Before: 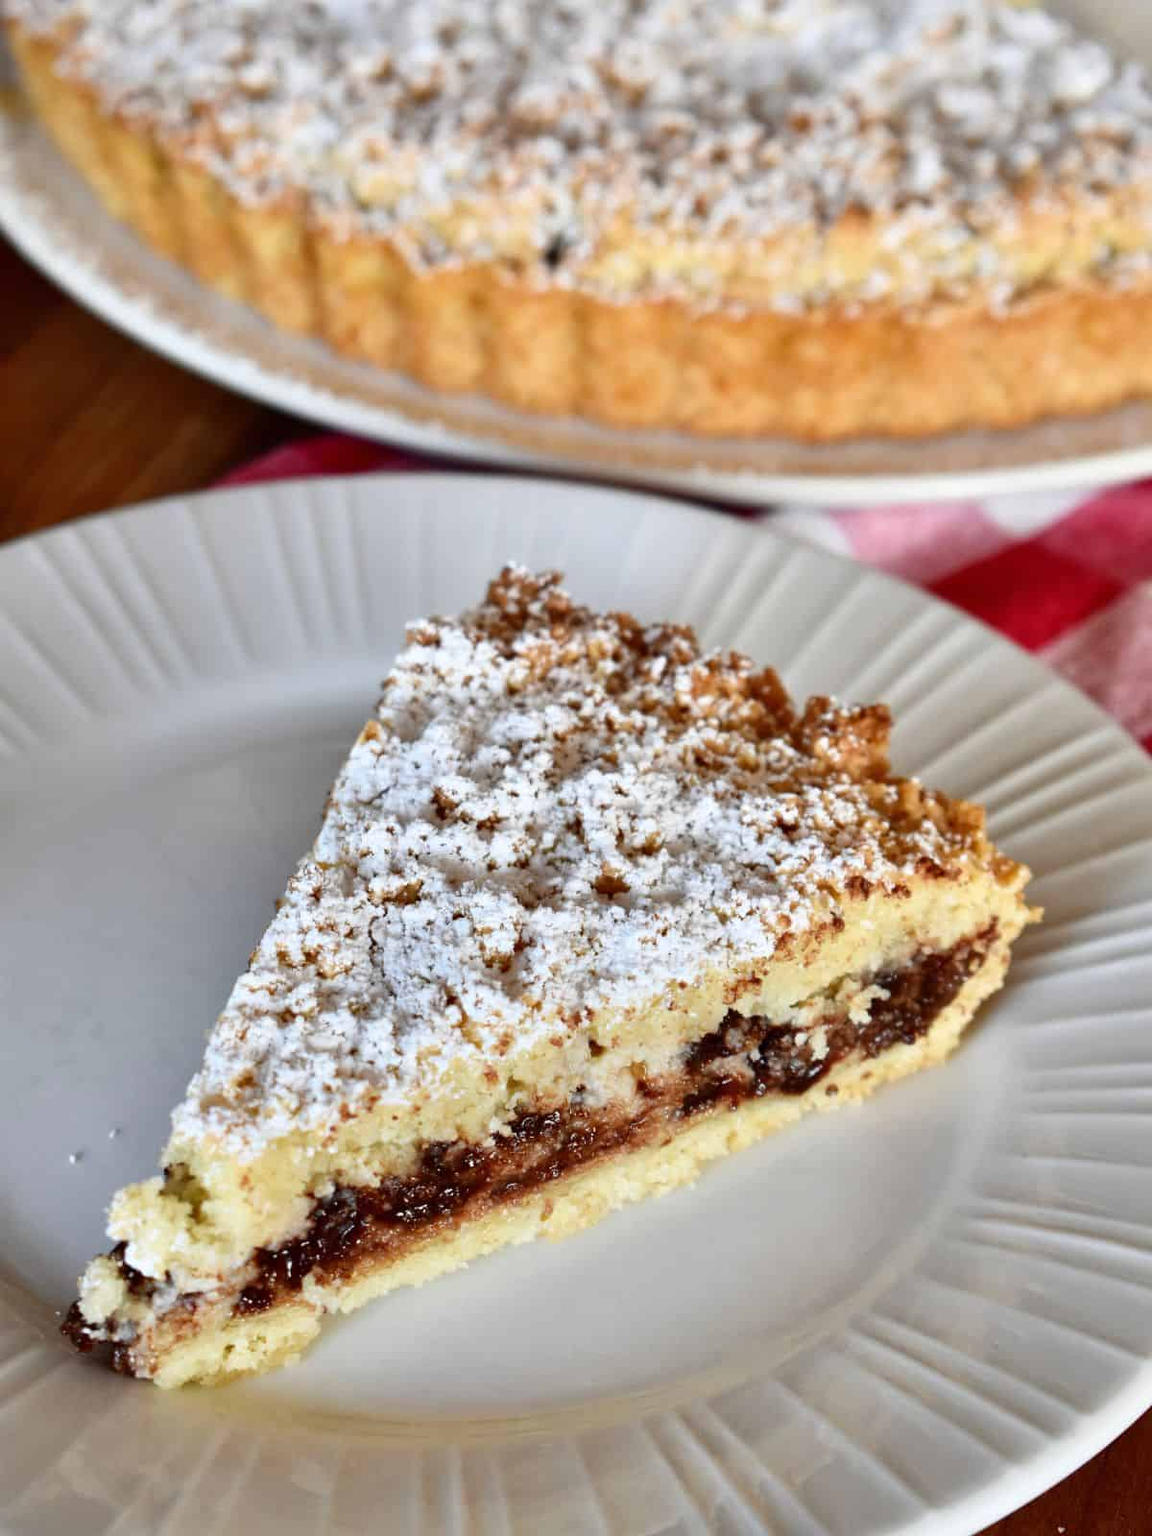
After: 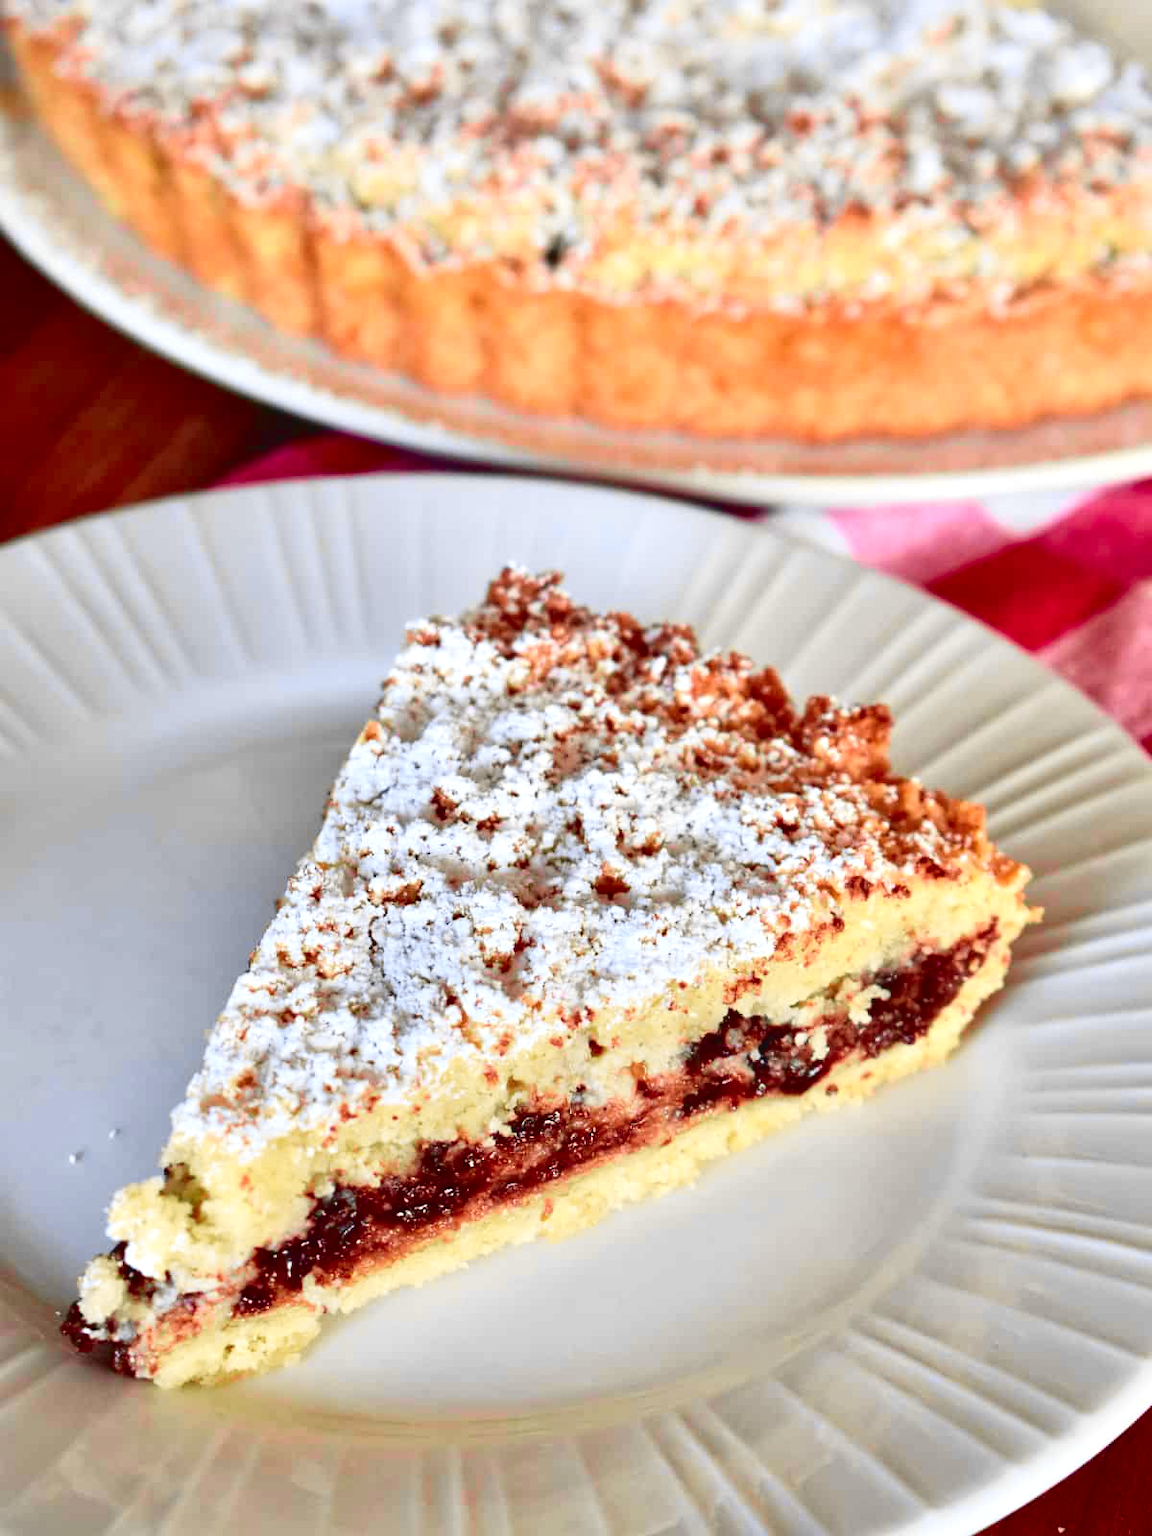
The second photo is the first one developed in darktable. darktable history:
tone curve: curves: ch0 [(0, 0.036) (0.119, 0.115) (0.466, 0.498) (0.715, 0.767) (0.817, 0.865) (1, 0.998)]; ch1 [(0, 0) (0.377, 0.424) (0.442, 0.491) (0.487, 0.498) (0.514, 0.512) (0.536, 0.577) (0.66, 0.724) (1, 1)]; ch2 [(0, 0) (0.38, 0.405) (0.463, 0.443) (0.492, 0.486) (0.526, 0.541) (0.578, 0.598) (1, 1)], color space Lab, independent channels, preserve colors none
exposure: exposure 0.207 EV, compensate highlight preservation false
